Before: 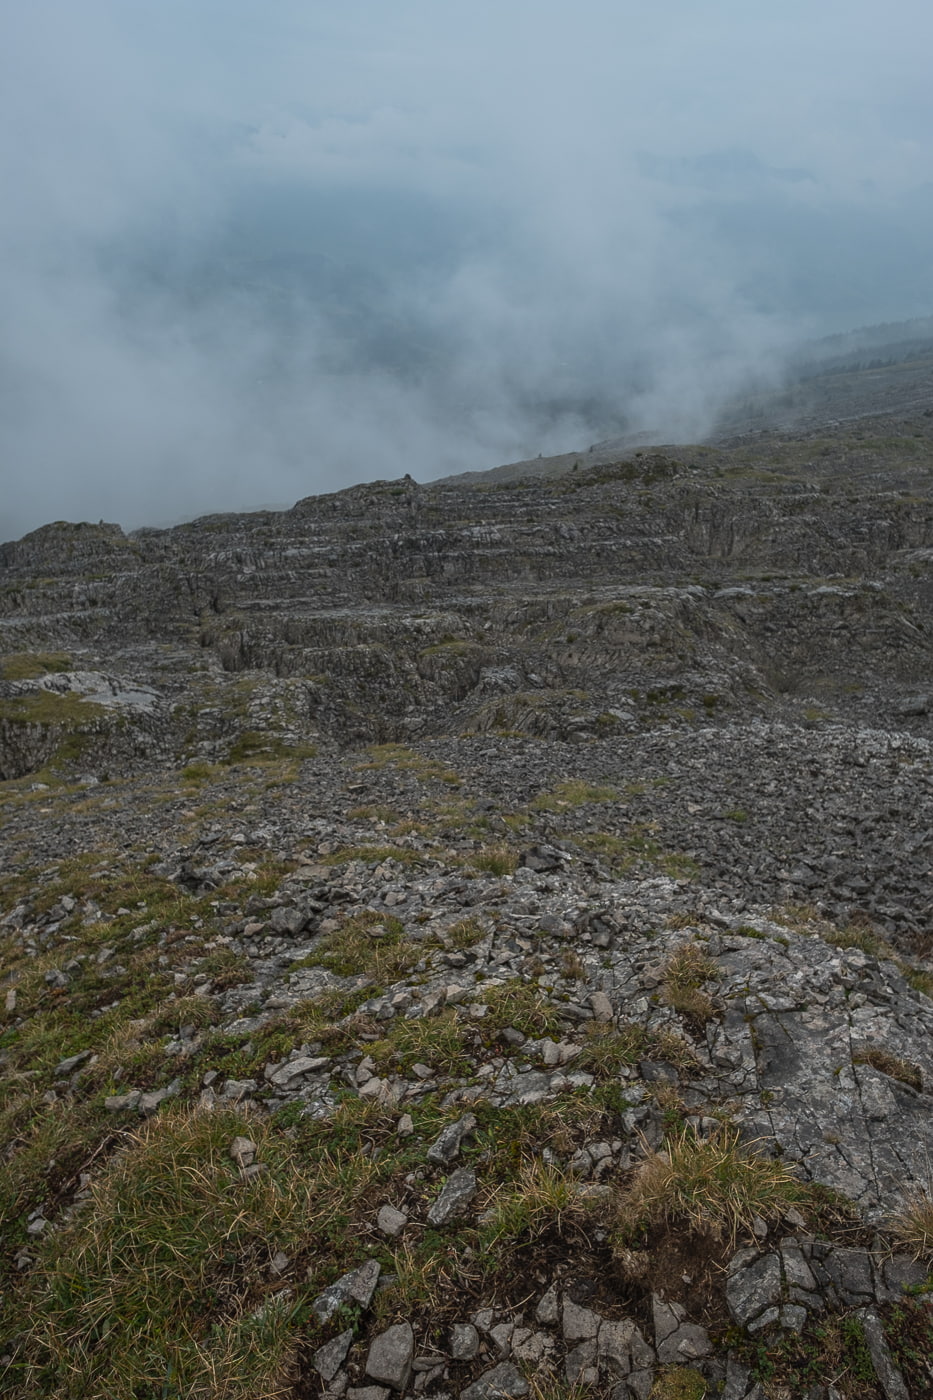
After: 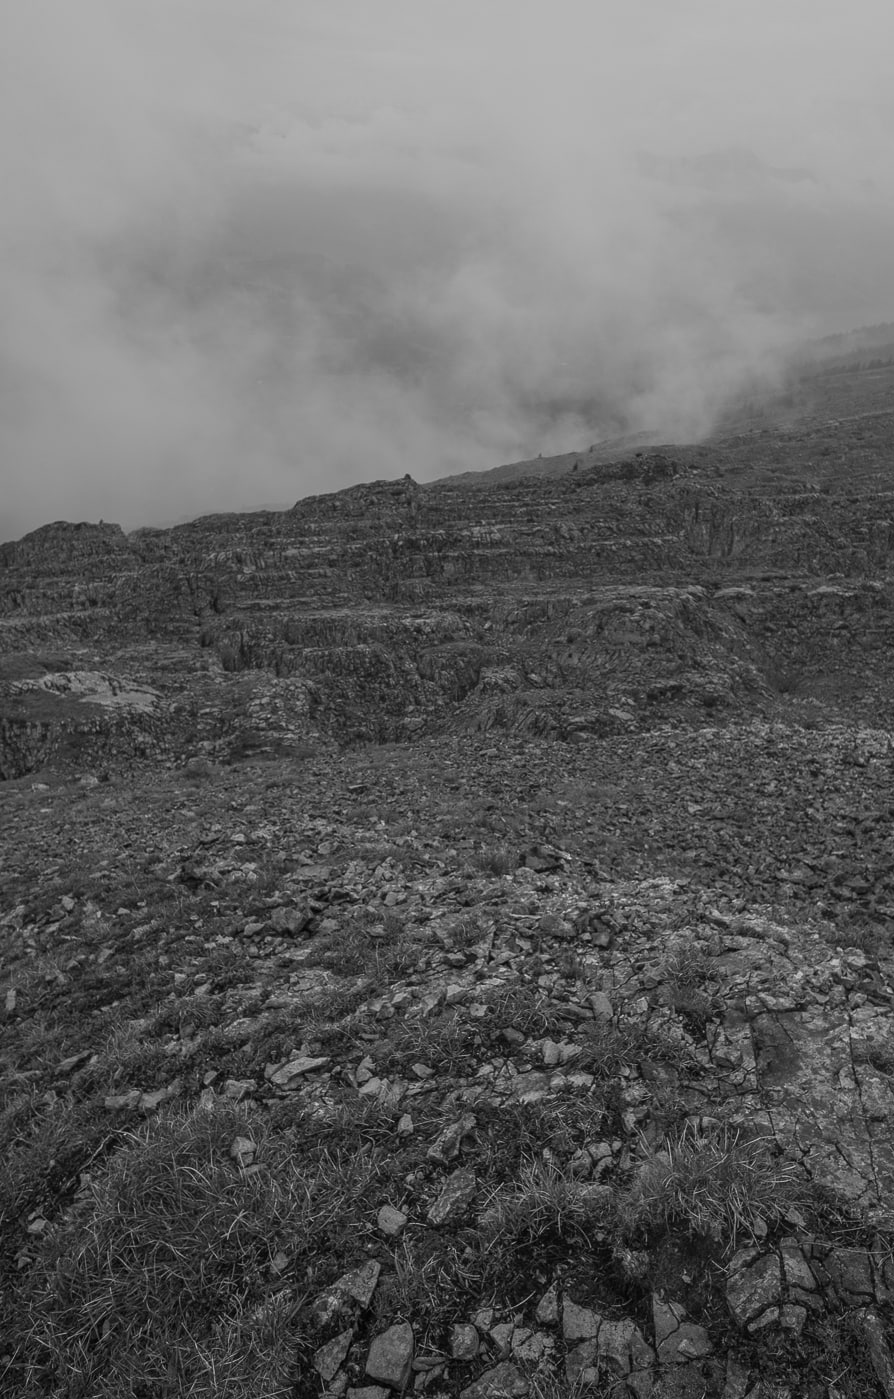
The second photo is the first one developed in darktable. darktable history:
color zones: curves: ch0 [(0.004, 0.306) (0.107, 0.448) (0.252, 0.656) (0.41, 0.398) (0.595, 0.515) (0.768, 0.628)]; ch1 [(0.07, 0.323) (0.151, 0.452) (0.252, 0.608) (0.346, 0.221) (0.463, 0.189) (0.61, 0.368) (0.735, 0.395) (0.921, 0.412)]; ch2 [(0, 0.476) (0.132, 0.512) (0.243, 0.512) (0.397, 0.48) (0.522, 0.376) (0.634, 0.536) (0.761, 0.46)]
crop: right 4.126%, bottom 0.031%
color calibration: output gray [0.267, 0.423, 0.261, 0], illuminant same as pipeline (D50), adaptation none (bypass)
